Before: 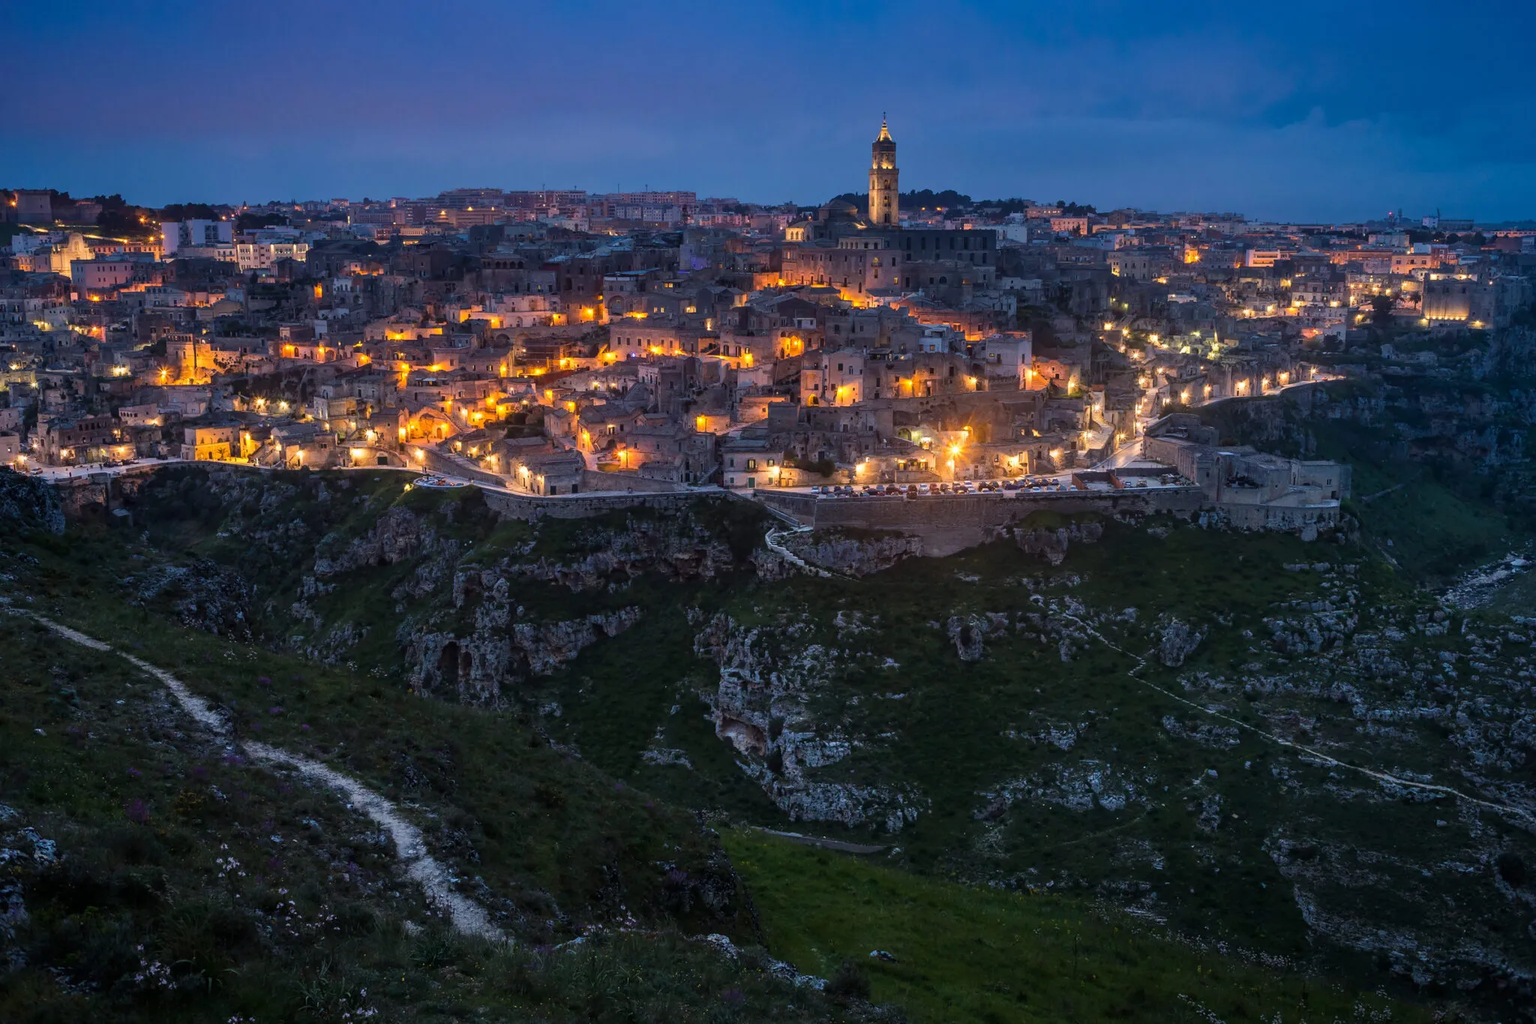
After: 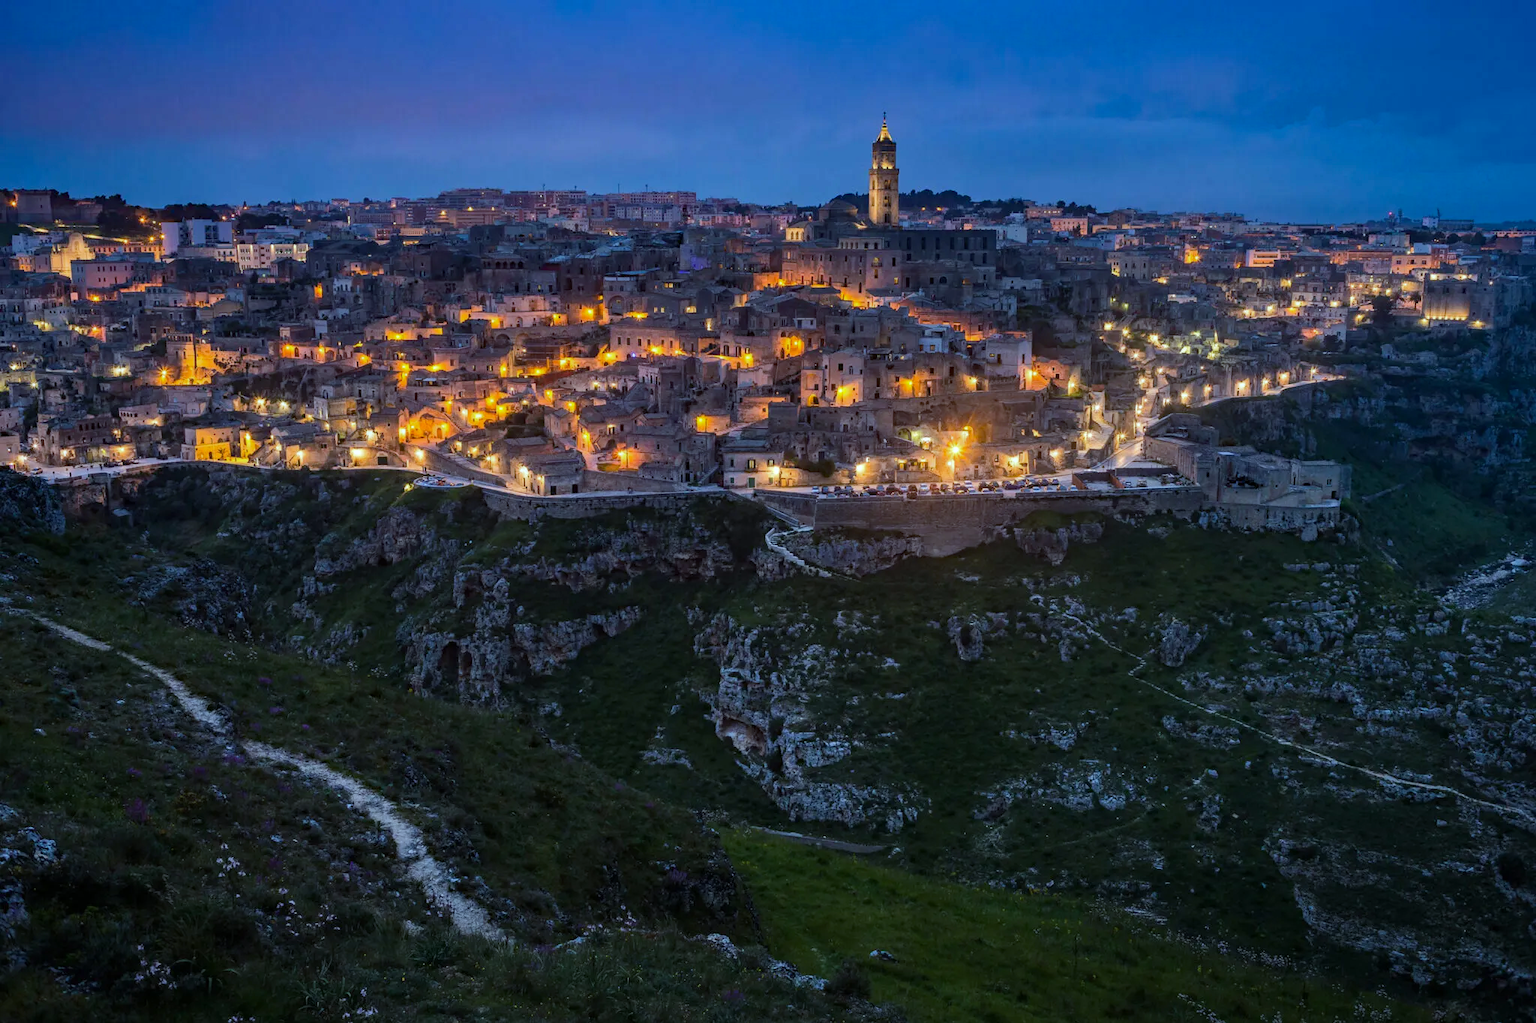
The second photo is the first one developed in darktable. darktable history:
base curve: curves: ch0 [(0, 0) (0.235, 0.266) (0.503, 0.496) (0.786, 0.72) (1, 1)]
haze removal: strength 0.29, distance 0.25, compatibility mode true, adaptive false
white balance: red 0.925, blue 1.046
